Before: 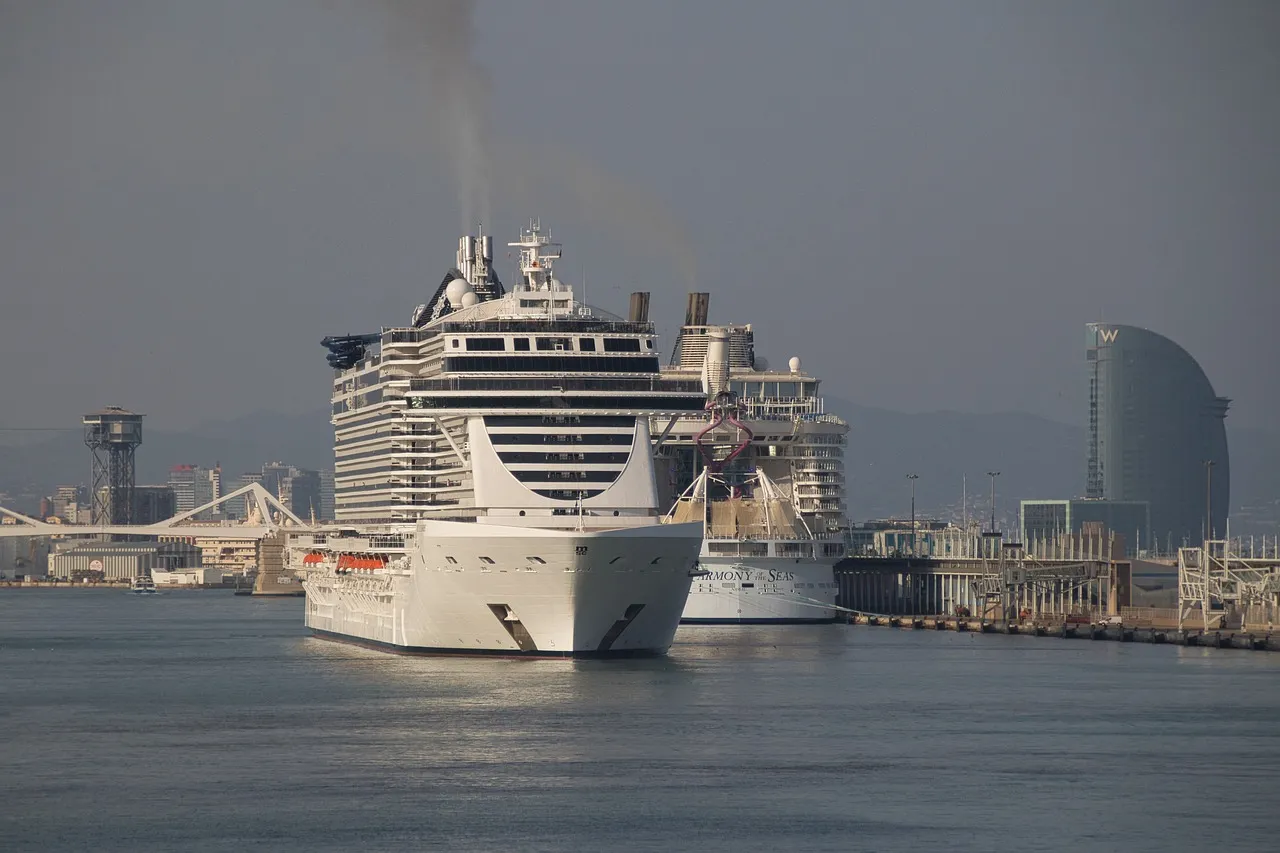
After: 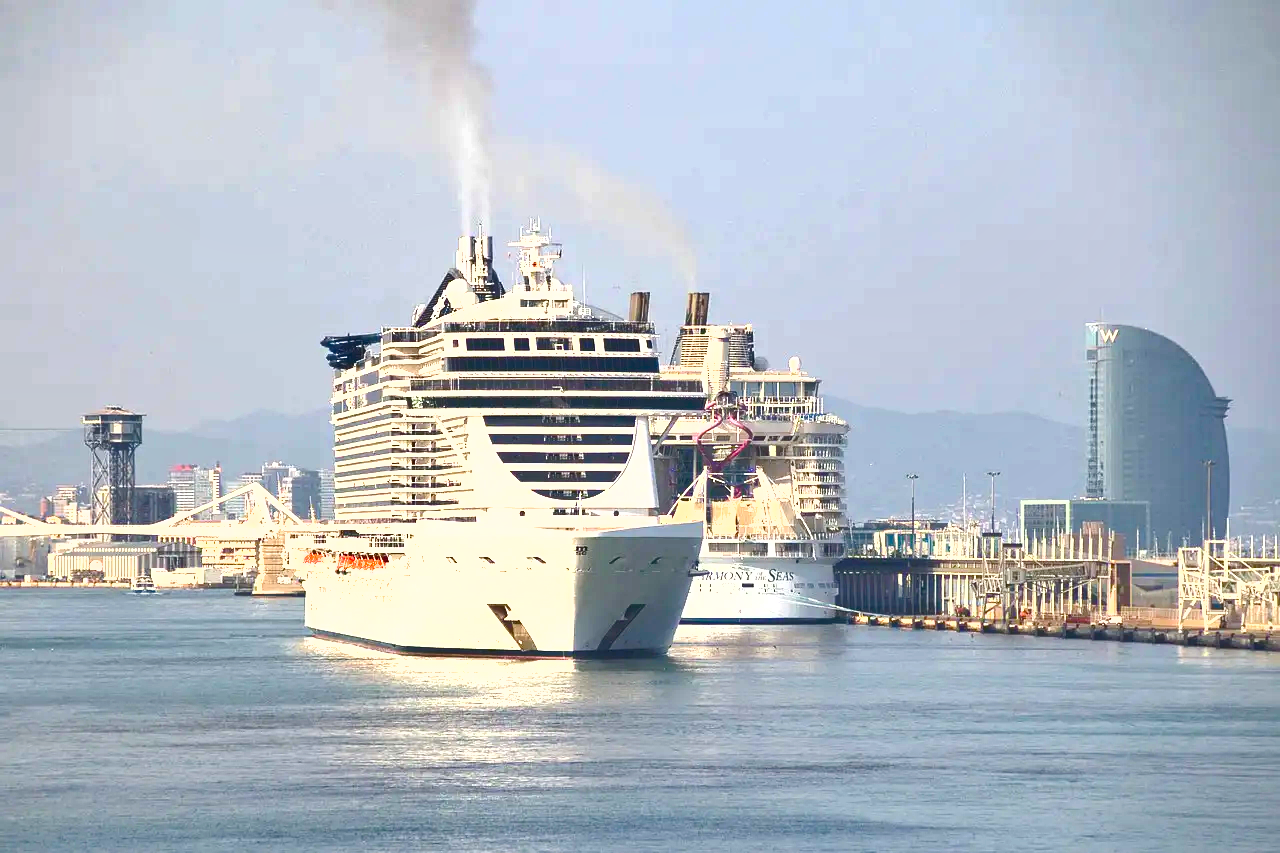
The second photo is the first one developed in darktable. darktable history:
shadows and highlights: shadows 58.67, soften with gaussian
exposure: black level correction 0, exposure 2.087 EV, compensate highlight preservation false
color balance rgb: linear chroma grading › global chroma 8.043%, perceptual saturation grading › global saturation -0.072%, perceptual saturation grading › mid-tones 6.07%, perceptual saturation grading › shadows 72.361%, global vibrance 20%
